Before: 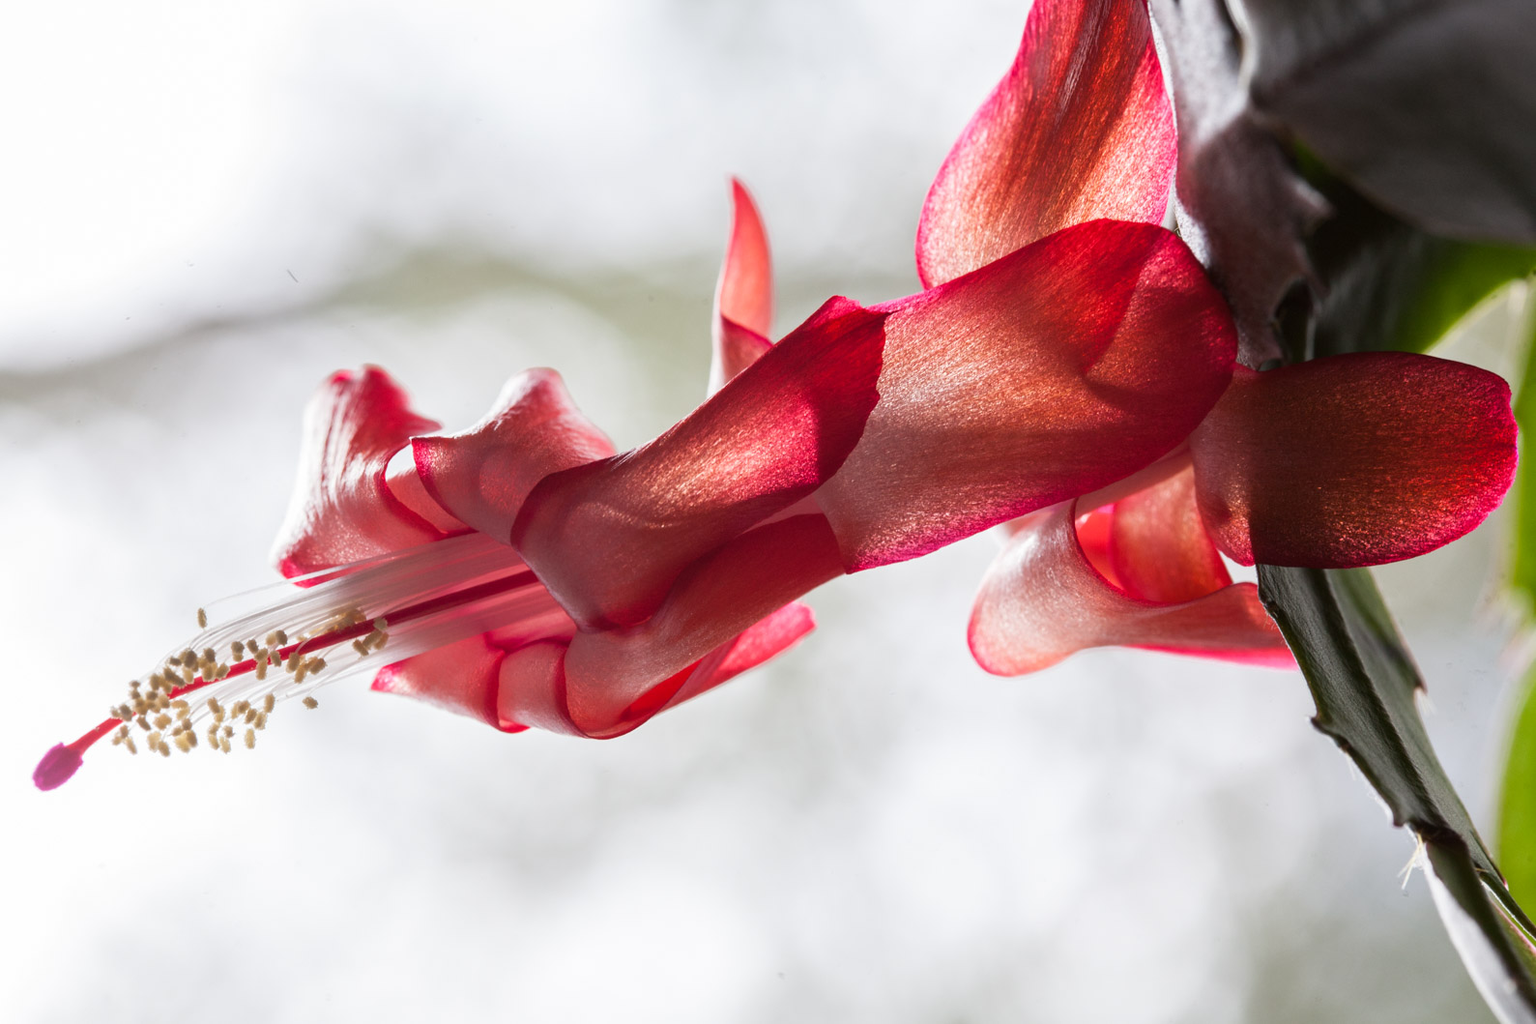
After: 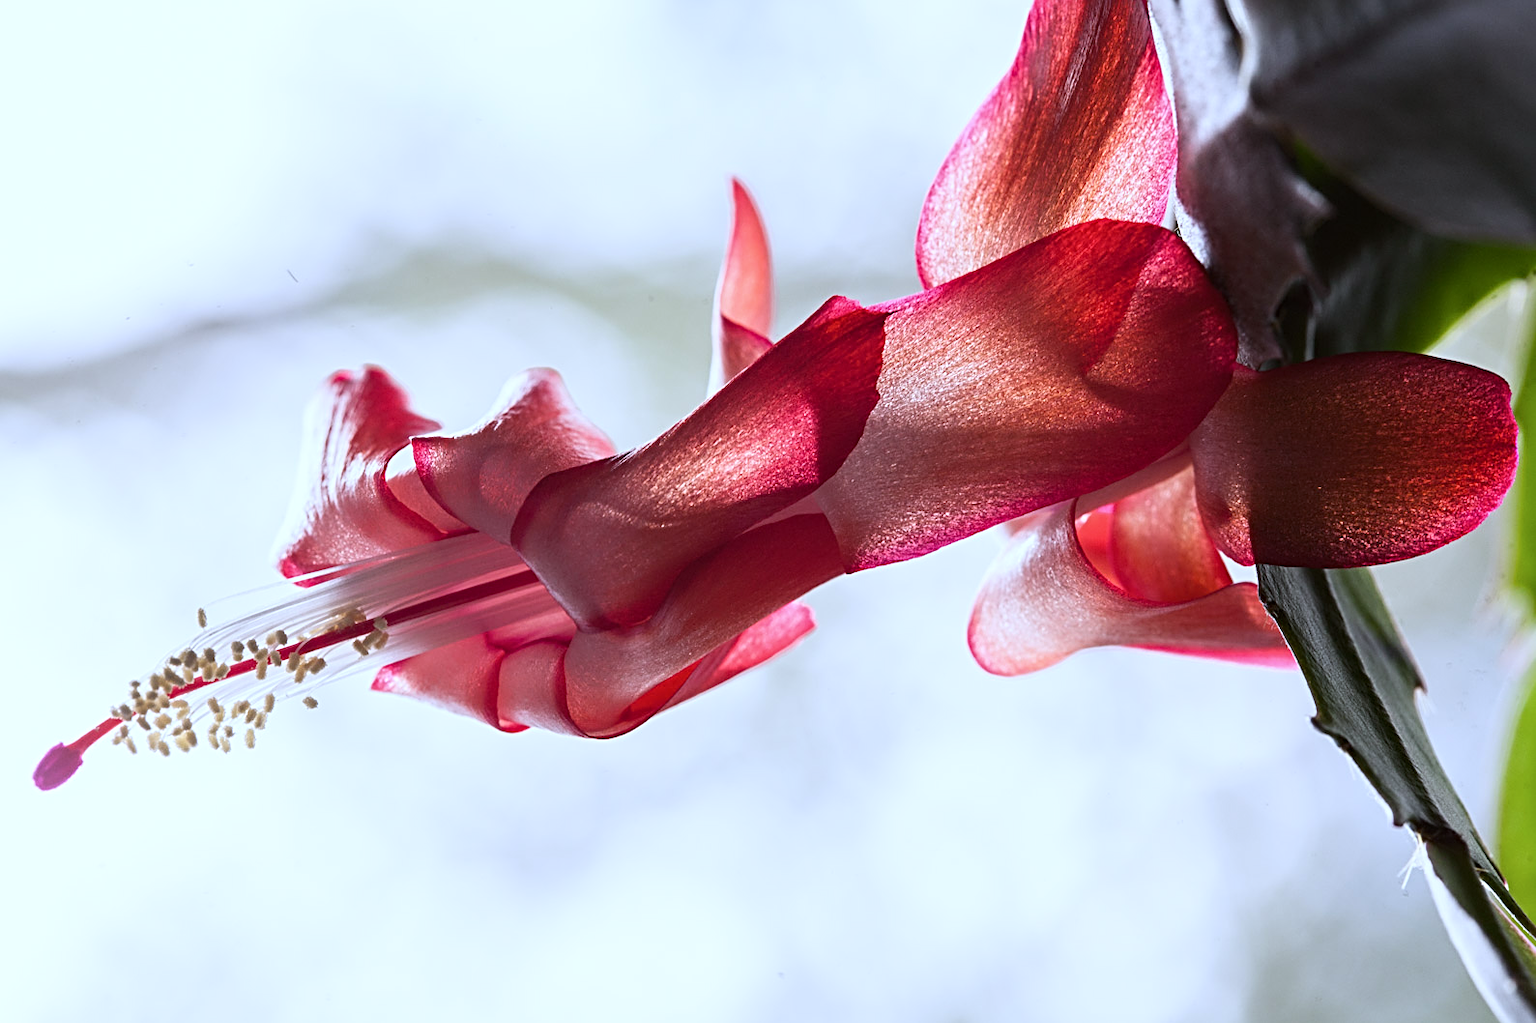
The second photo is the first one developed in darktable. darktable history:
contrast brightness saturation: contrast 0.15, brightness 0.05
white balance: red 0.926, green 1.003, blue 1.133
sharpen: radius 3.119
